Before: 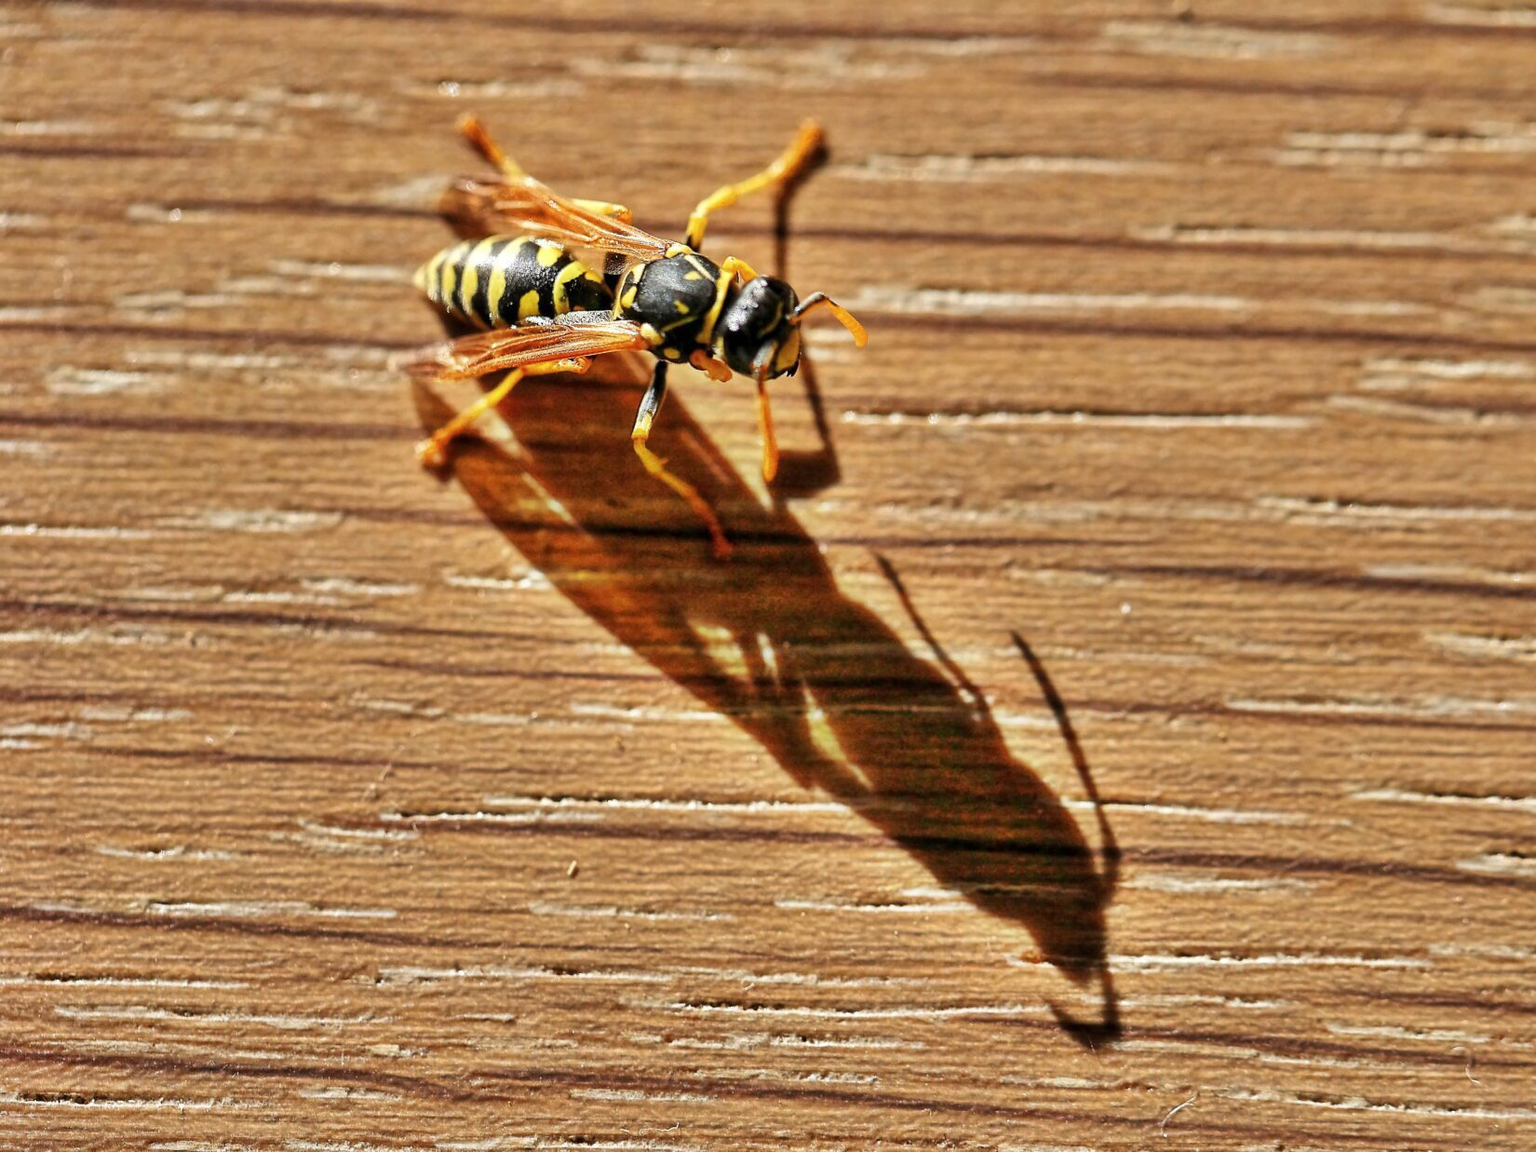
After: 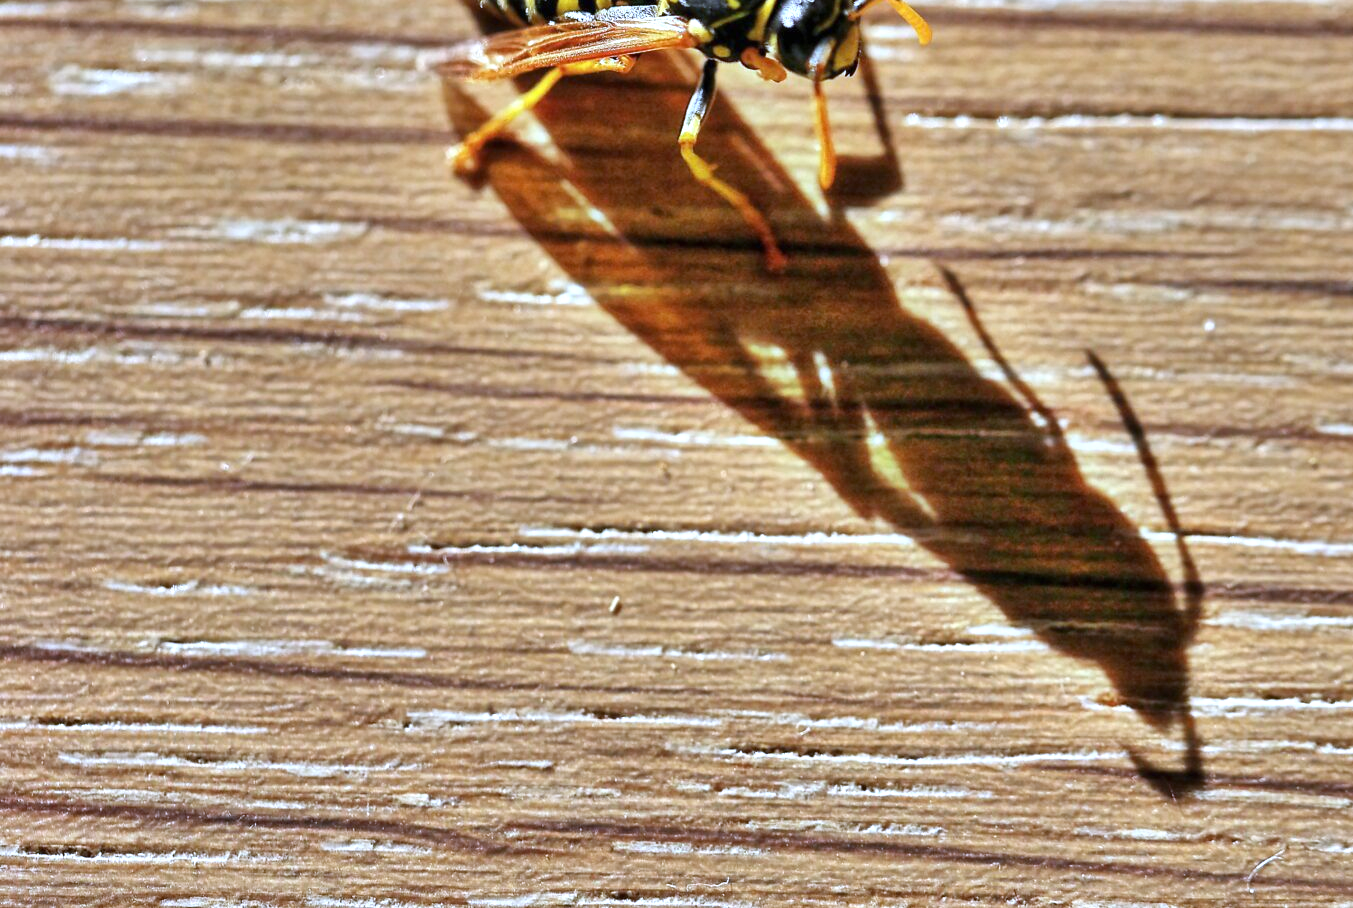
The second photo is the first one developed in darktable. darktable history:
white balance: red 0.871, blue 1.249
exposure: black level correction 0, exposure 0.5 EV, compensate exposure bias true, compensate highlight preservation false
crop: top 26.531%, right 17.959%
